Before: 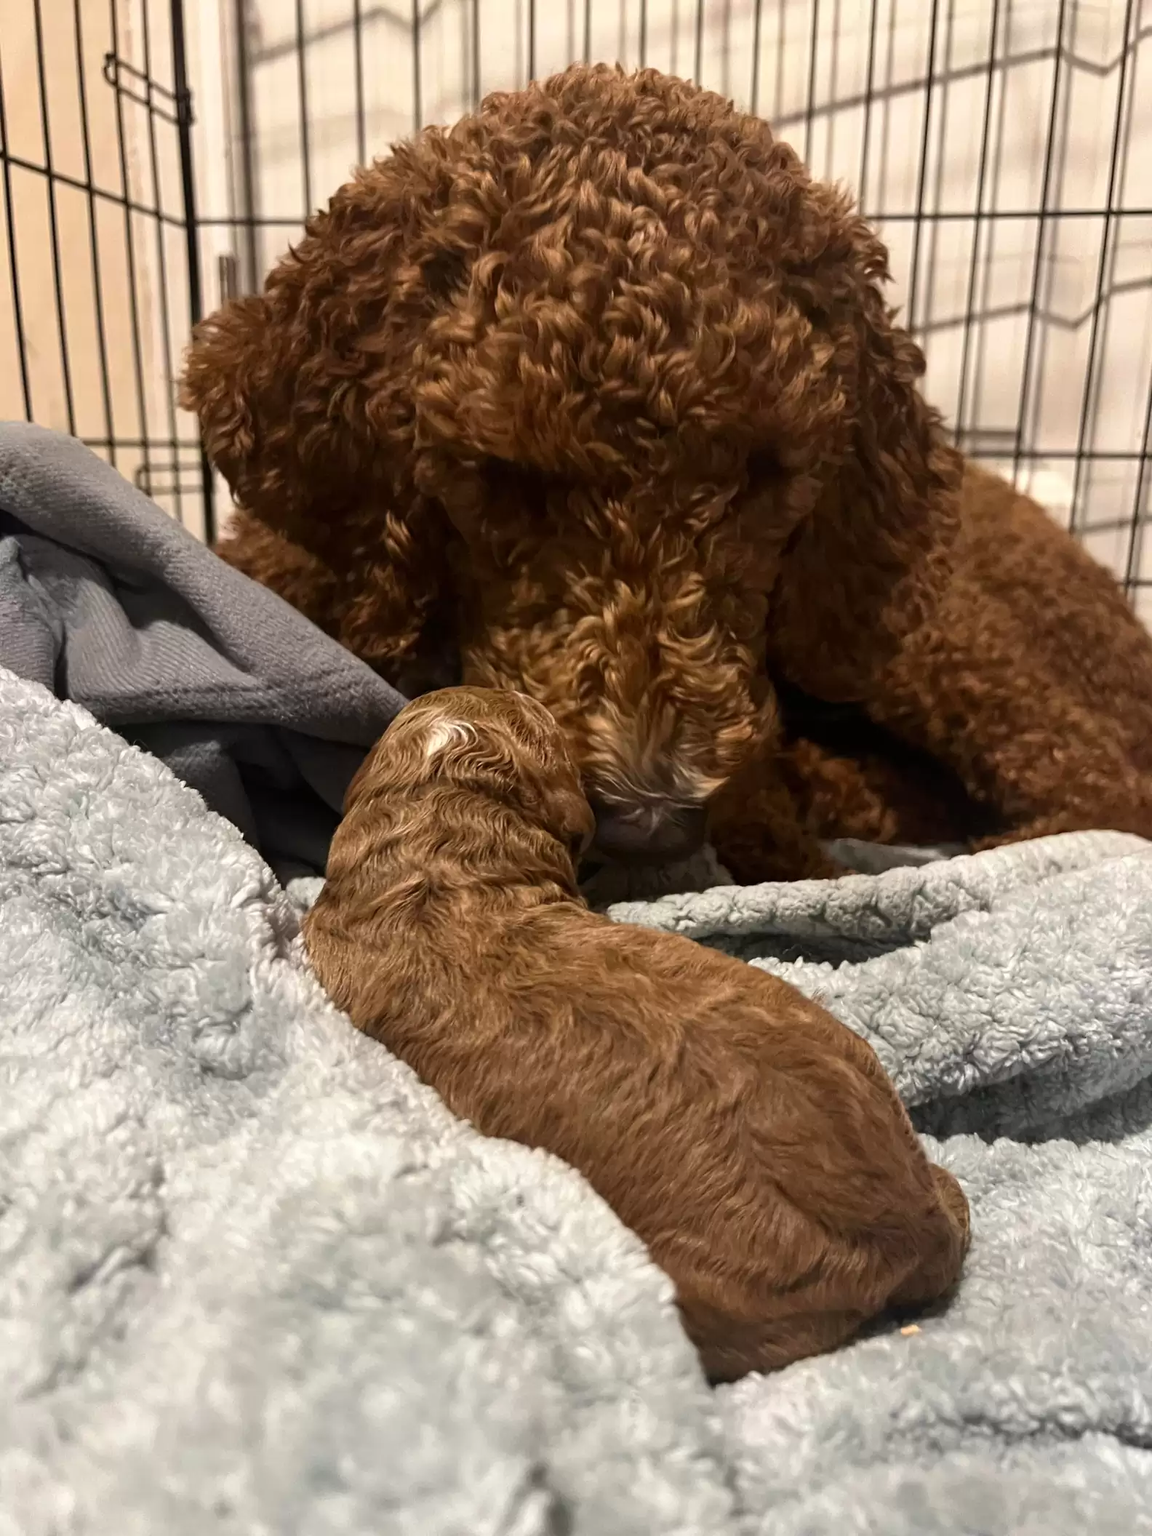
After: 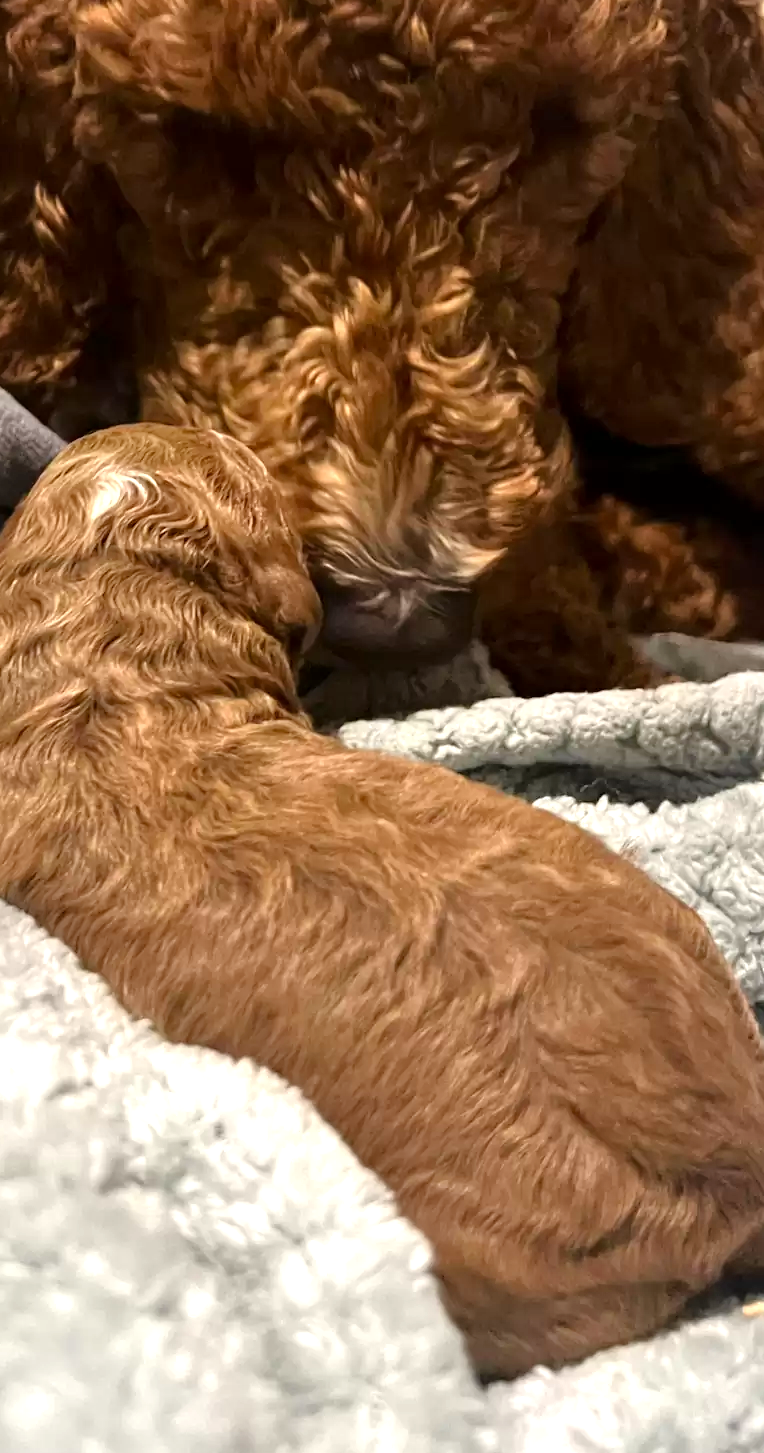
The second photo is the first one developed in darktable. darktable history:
tone equalizer: -8 EV 0.014 EV, -7 EV -0.018 EV, -6 EV 0.017 EV, -5 EV 0.025 EV, -4 EV 0.308 EV, -3 EV 0.655 EV, -2 EV 0.577 EV, -1 EV 0.204 EV, +0 EV 0.033 EV
exposure: black level correction 0.001, exposure 0.499 EV, compensate exposure bias true, compensate highlight preservation false
crop: left 31.355%, top 24.656%, right 20.364%, bottom 6.501%
